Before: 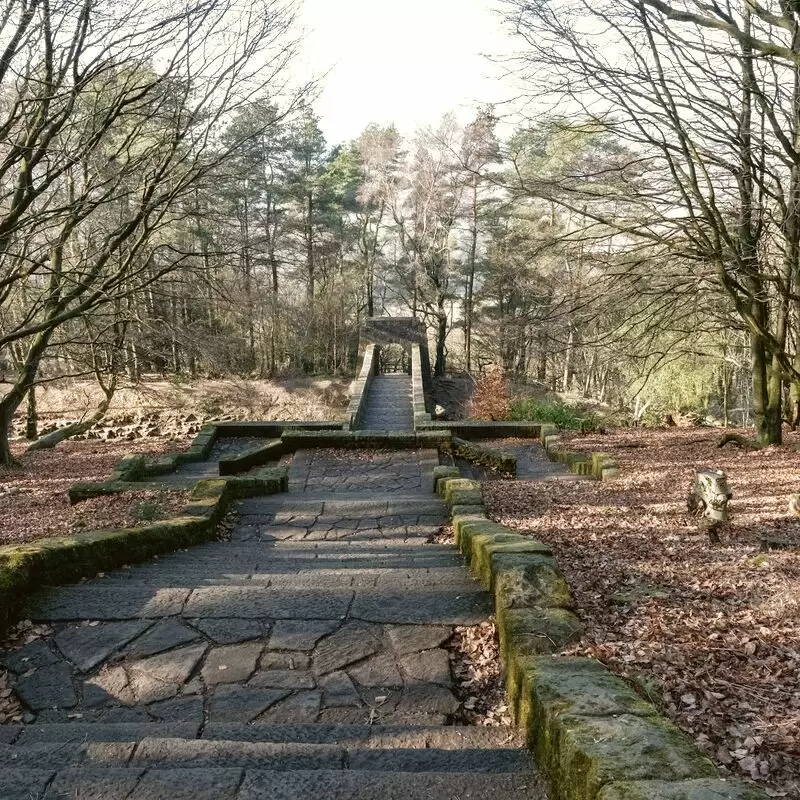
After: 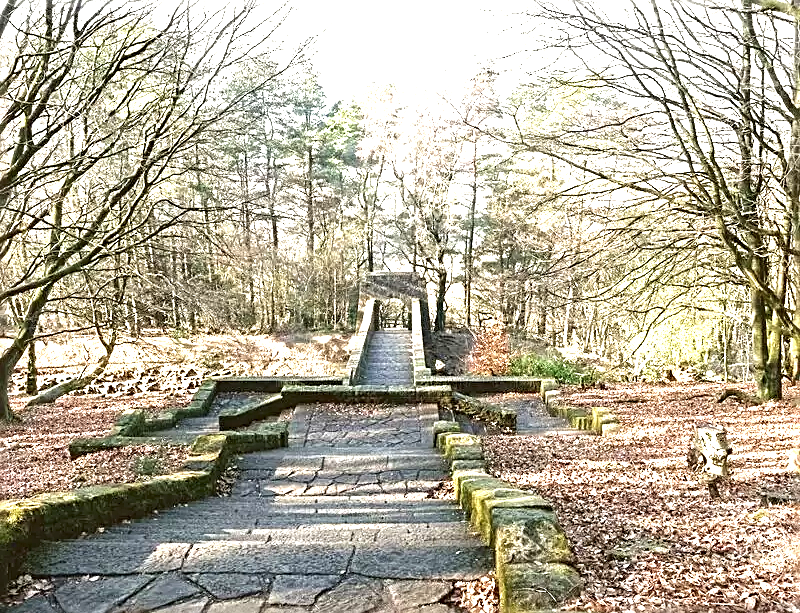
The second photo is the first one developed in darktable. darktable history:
sharpen: radius 2.65, amount 0.66
crop: top 5.651%, bottom 17.629%
tone equalizer: on, module defaults
exposure: black level correction 0, exposure 1.606 EV, compensate highlight preservation false
